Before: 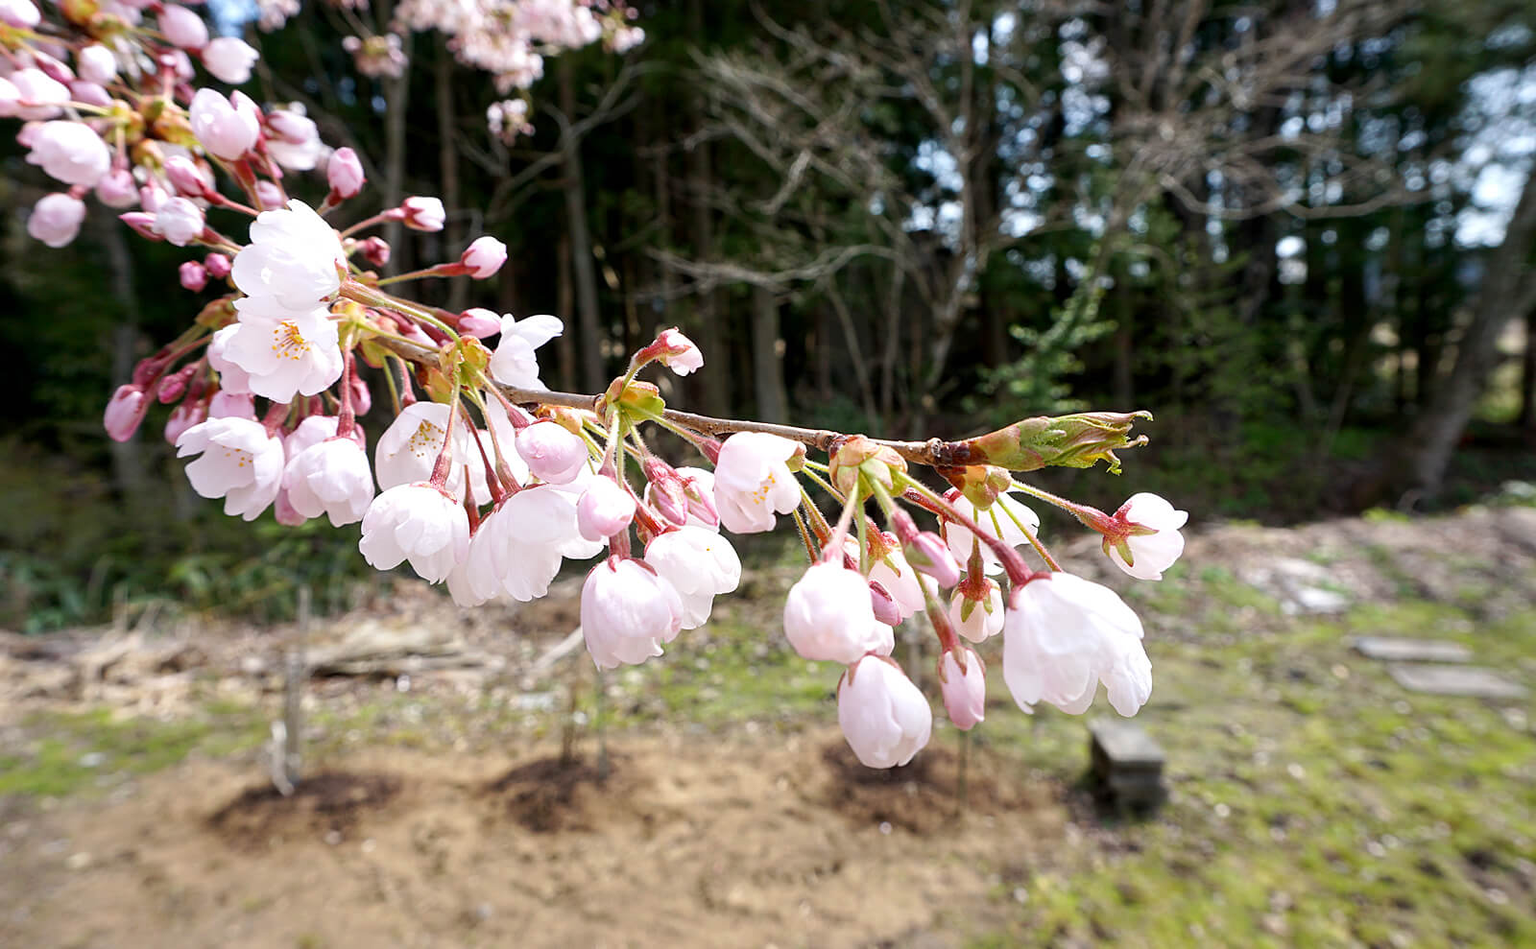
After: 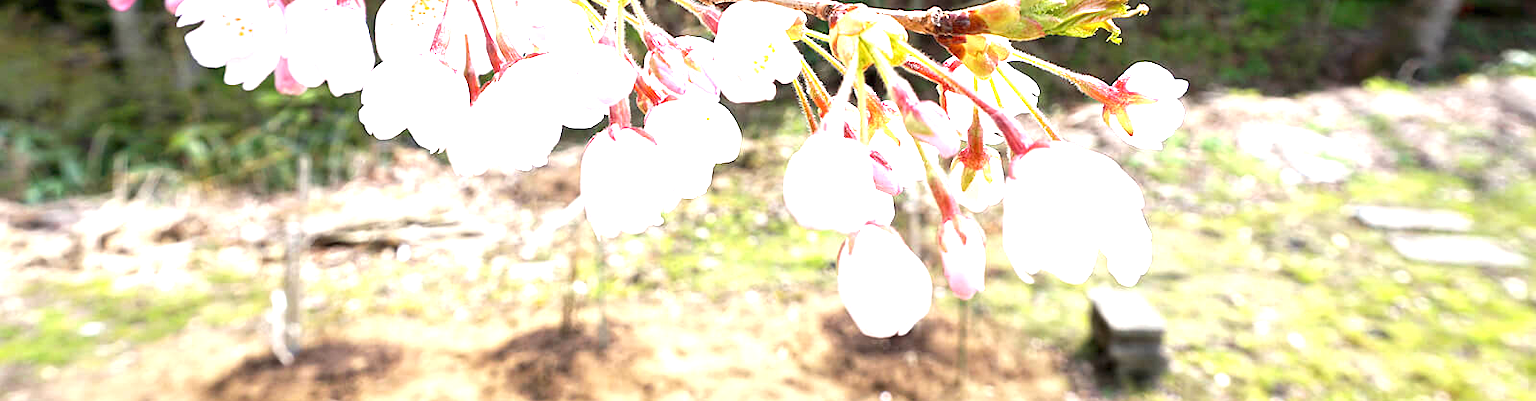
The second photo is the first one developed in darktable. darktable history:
crop: top 45.417%, bottom 12.227%
tone equalizer: edges refinement/feathering 500, mask exposure compensation -1.57 EV, preserve details no
exposure: black level correction 0, exposure 1.469 EV, compensate exposure bias true, compensate highlight preservation false
